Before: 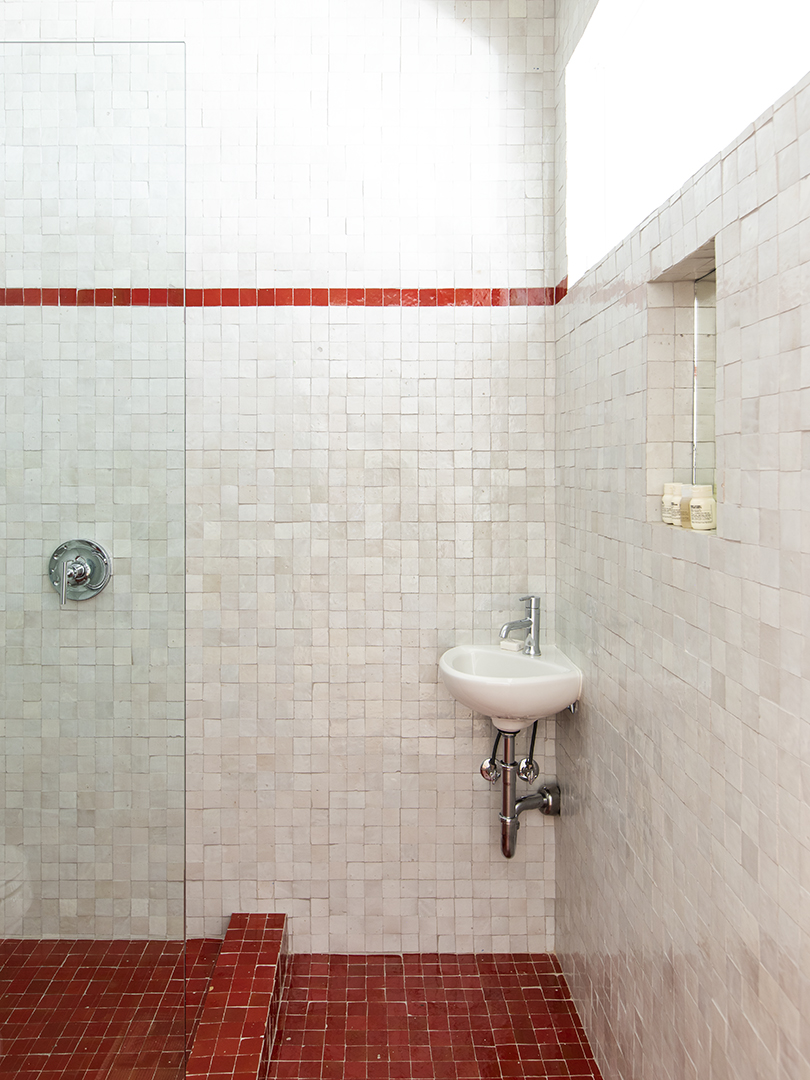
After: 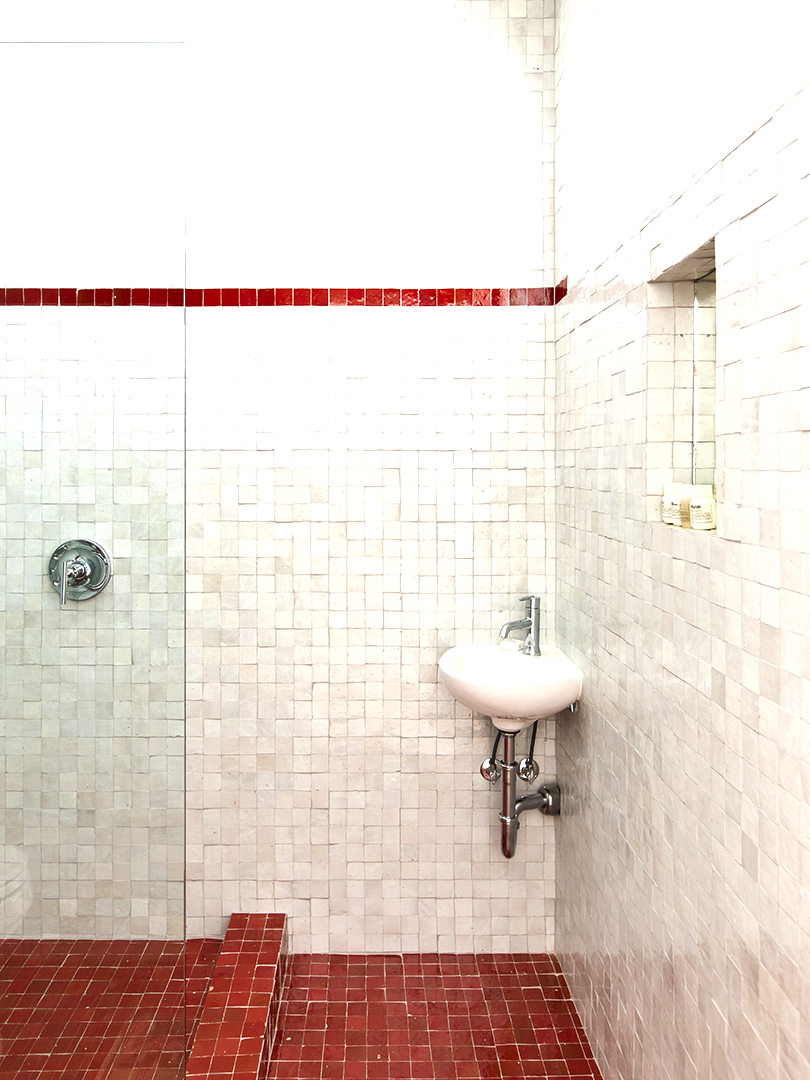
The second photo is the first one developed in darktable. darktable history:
shadows and highlights: shadows 32.34, highlights -32.79, soften with gaussian
exposure: black level correction 0, exposure 0.691 EV, compensate highlight preservation false
